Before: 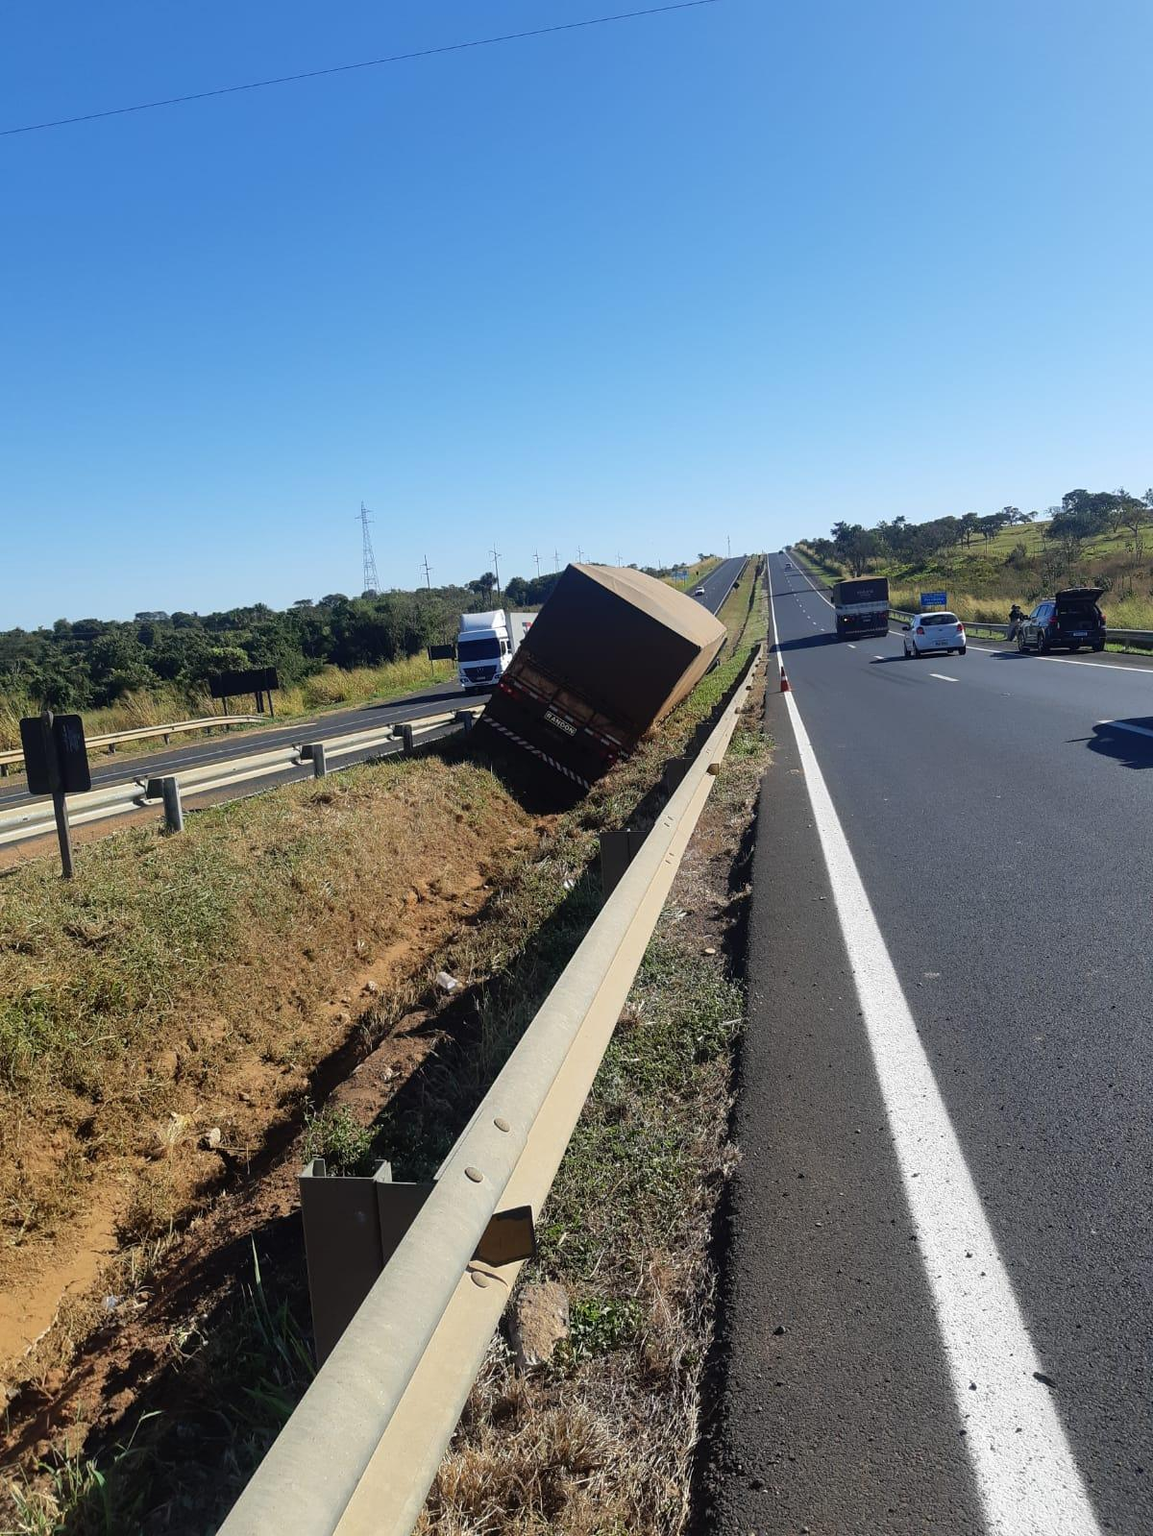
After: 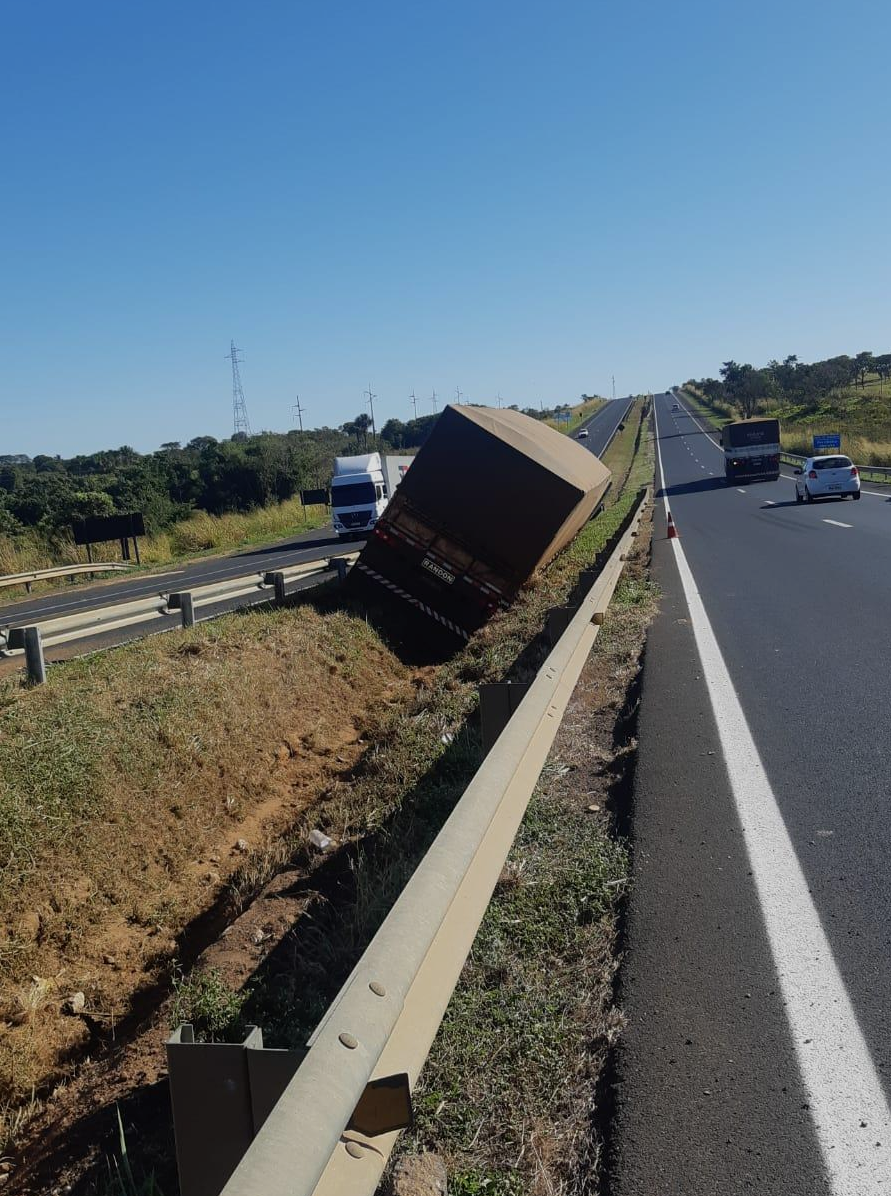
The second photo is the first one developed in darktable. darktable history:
exposure: exposure -0.493 EV, compensate highlight preservation false
crop and rotate: left 12.092%, top 11.414%, right 13.604%, bottom 13.768%
